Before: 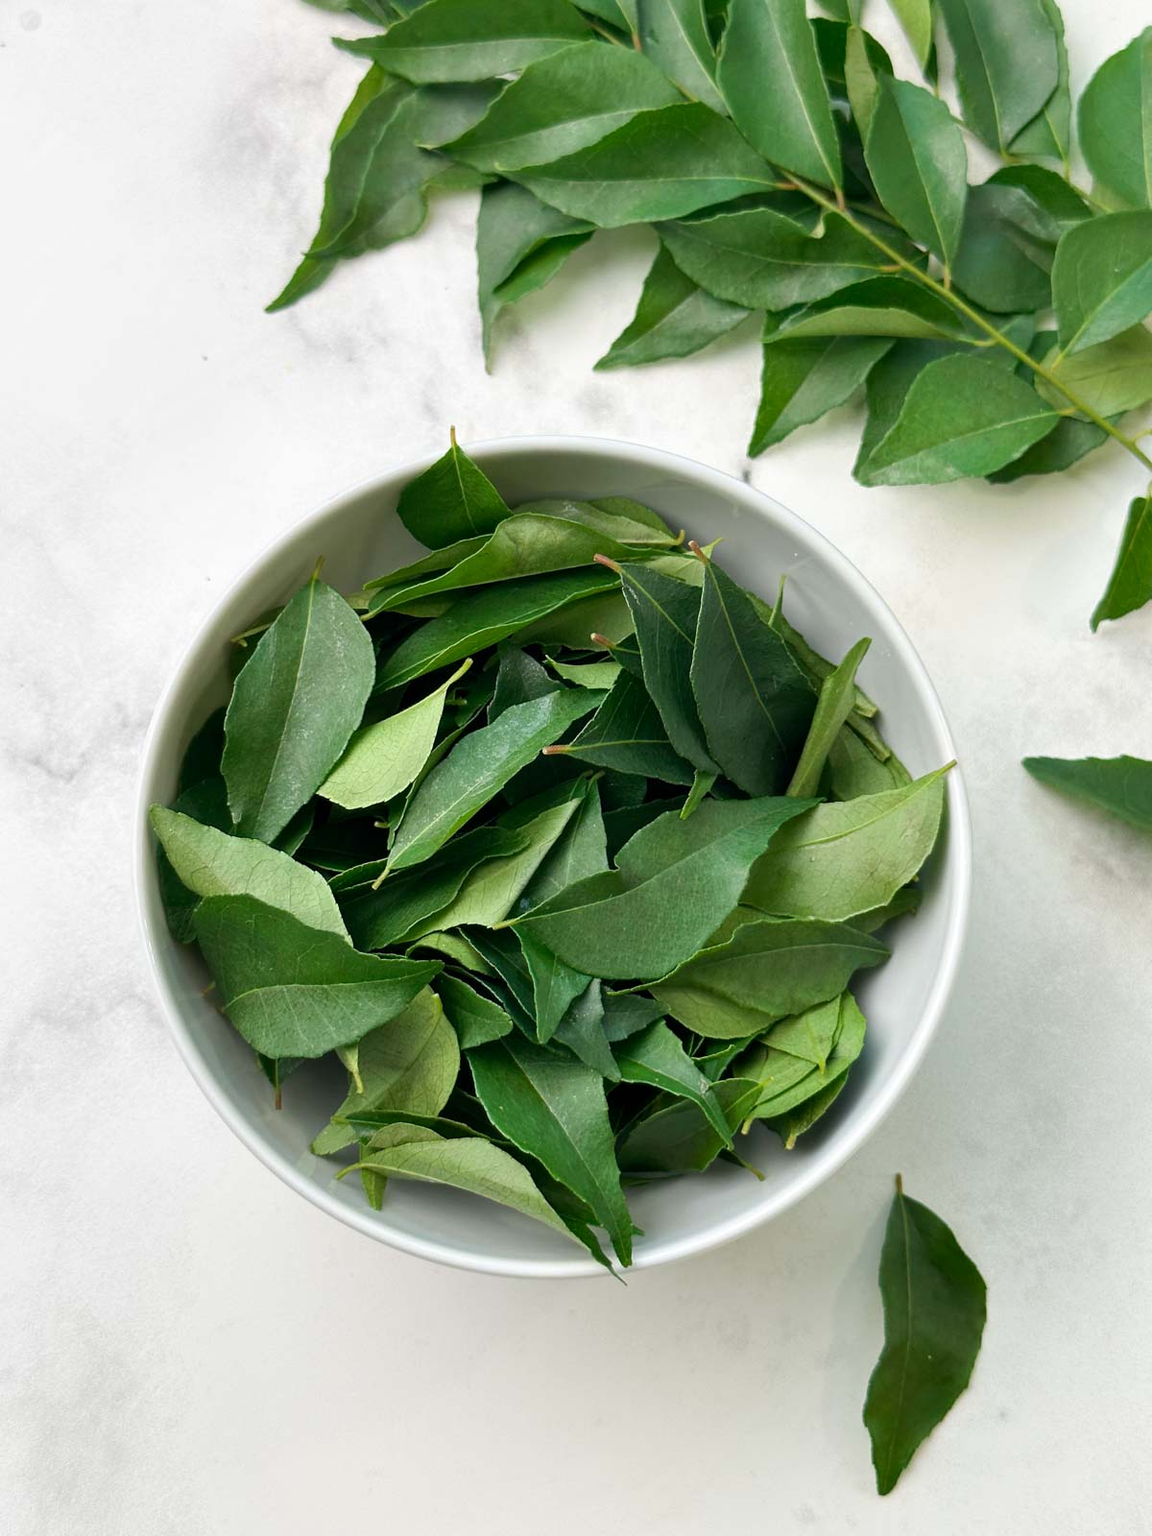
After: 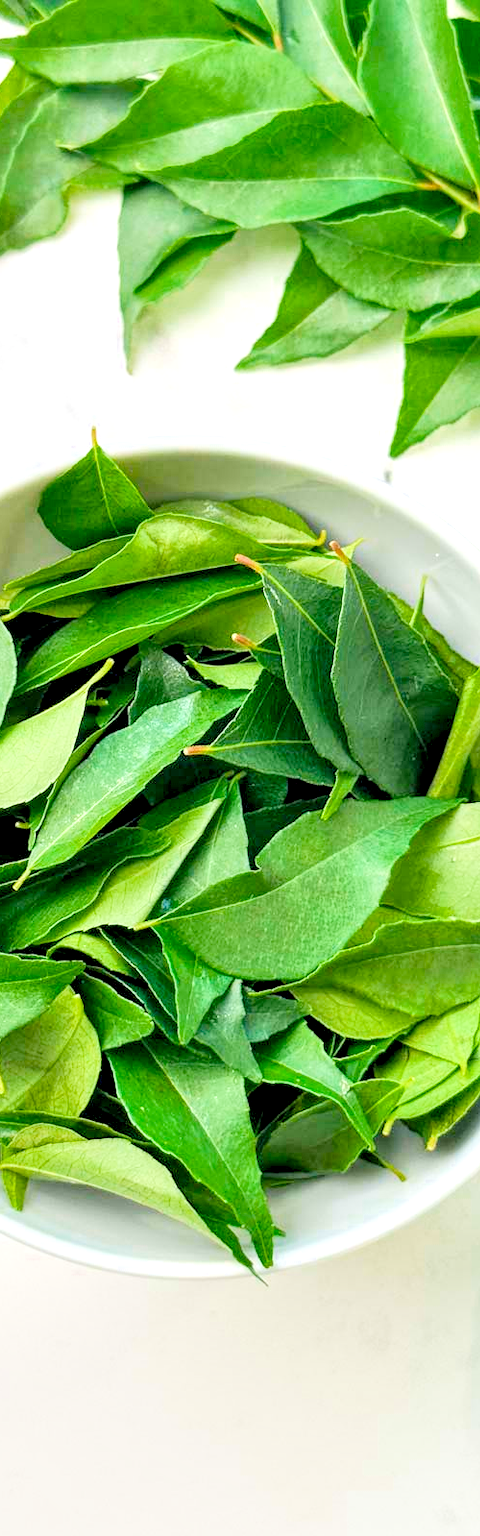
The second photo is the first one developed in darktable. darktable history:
tone equalizer: -8 EV -0.417 EV, -7 EV -0.389 EV, -6 EV -0.333 EV, -5 EV -0.222 EV, -3 EV 0.222 EV, -2 EV 0.333 EV, -1 EV 0.389 EV, +0 EV 0.417 EV, edges refinement/feathering 500, mask exposure compensation -1.57 EV, preserve details no
color balance rgb: linear chroma grading › global chroma 9.31%, global vibrance 41.49%
crop: left 31.229%, right 27.105%
local contrast: highlights 100%, shadows 100%, detail 200%, midtone range 0.2
filmic rgb: middle gray luminance 3.44%, black relative exposure -5.92 EV, white relative exposure 6.33 EV, threshold 6 EV, dynamic range scaling 22.4%, target black luminance 0%, hardness 2.33, latitude 45.85%, contrast 0.78, highlights saturation mix 100%, shadows ↔ highlights balance 0.033%, add noise in highlights 0, preserve chrominance max RGB, color science v3 (2019), use custom middle-gray values true, iterations of high-quality reconstruction 0, contrast in highlights soft, enable highlight reconstruction true
